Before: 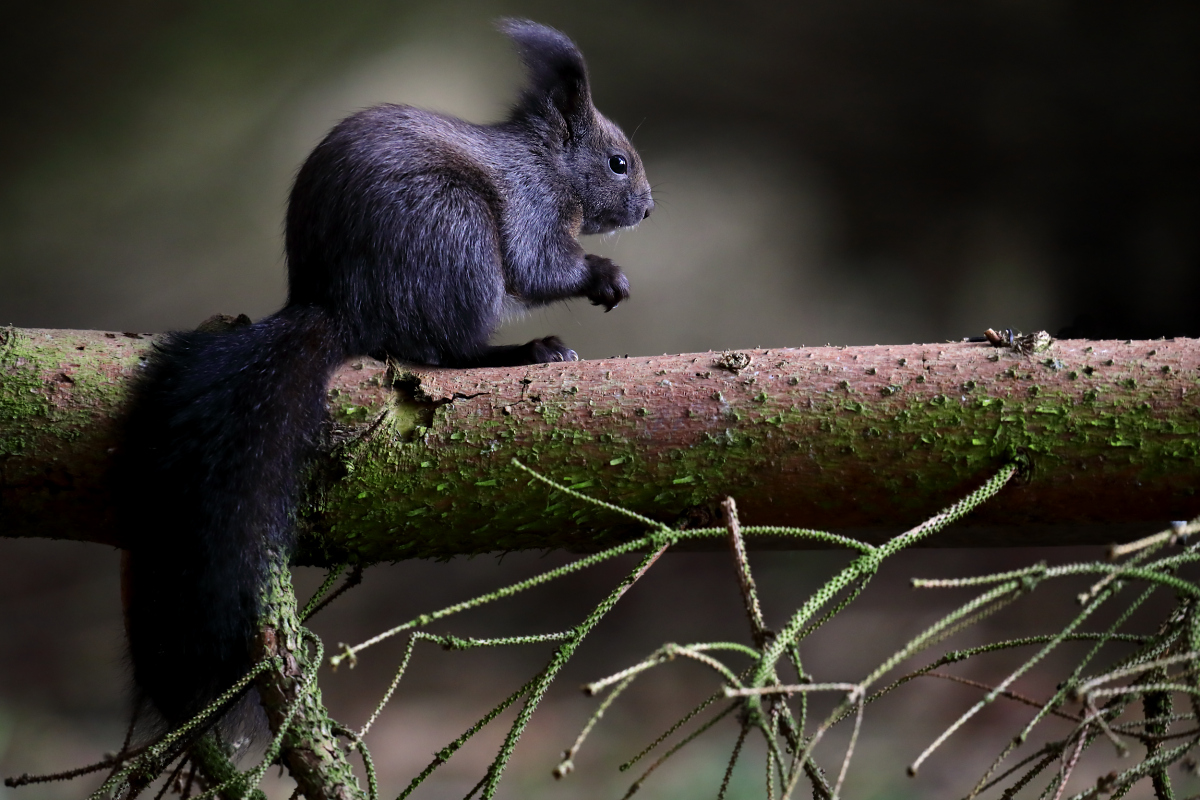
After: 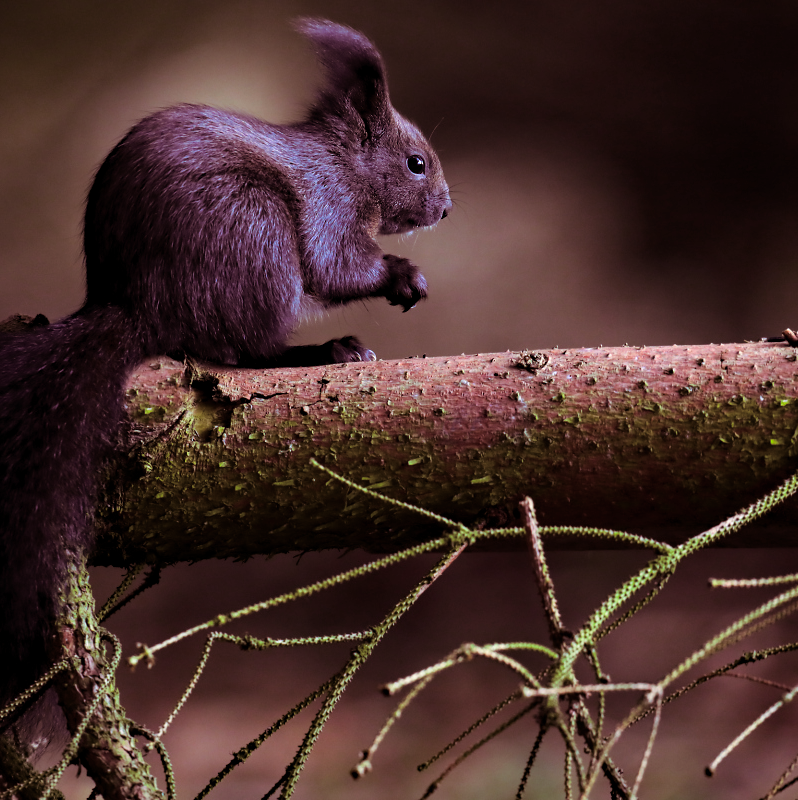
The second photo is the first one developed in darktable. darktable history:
split-toning: shadows › hue 360°
color balance rgb: linear chroma grading › global chroma 15%, perceptual saturation grading › global saturation 30%
crop: left 16.899%, right 16.556%
haze removal: compatibility mode true, adaptive false
tone equalizer: on, module defaults
